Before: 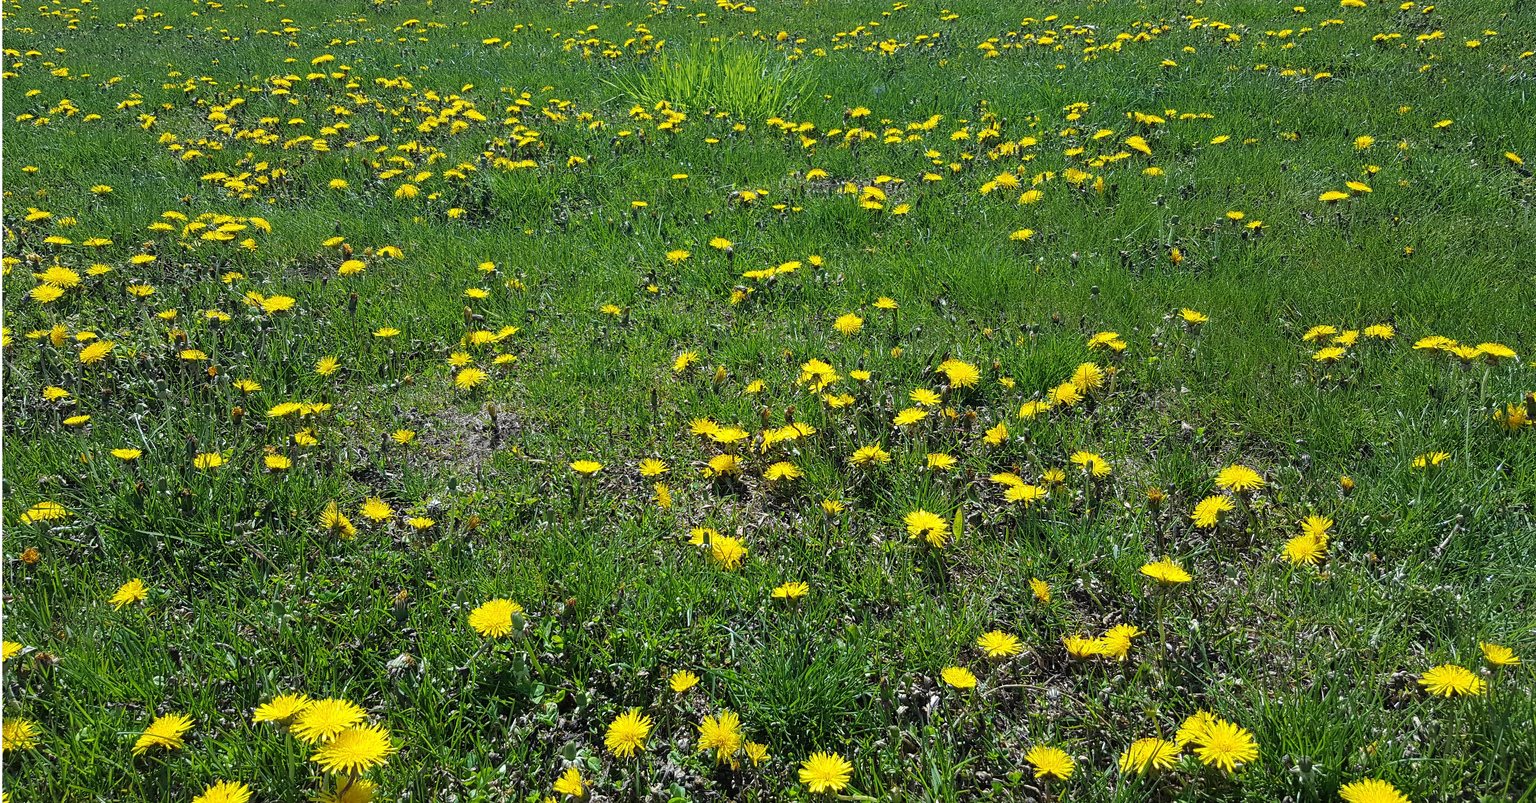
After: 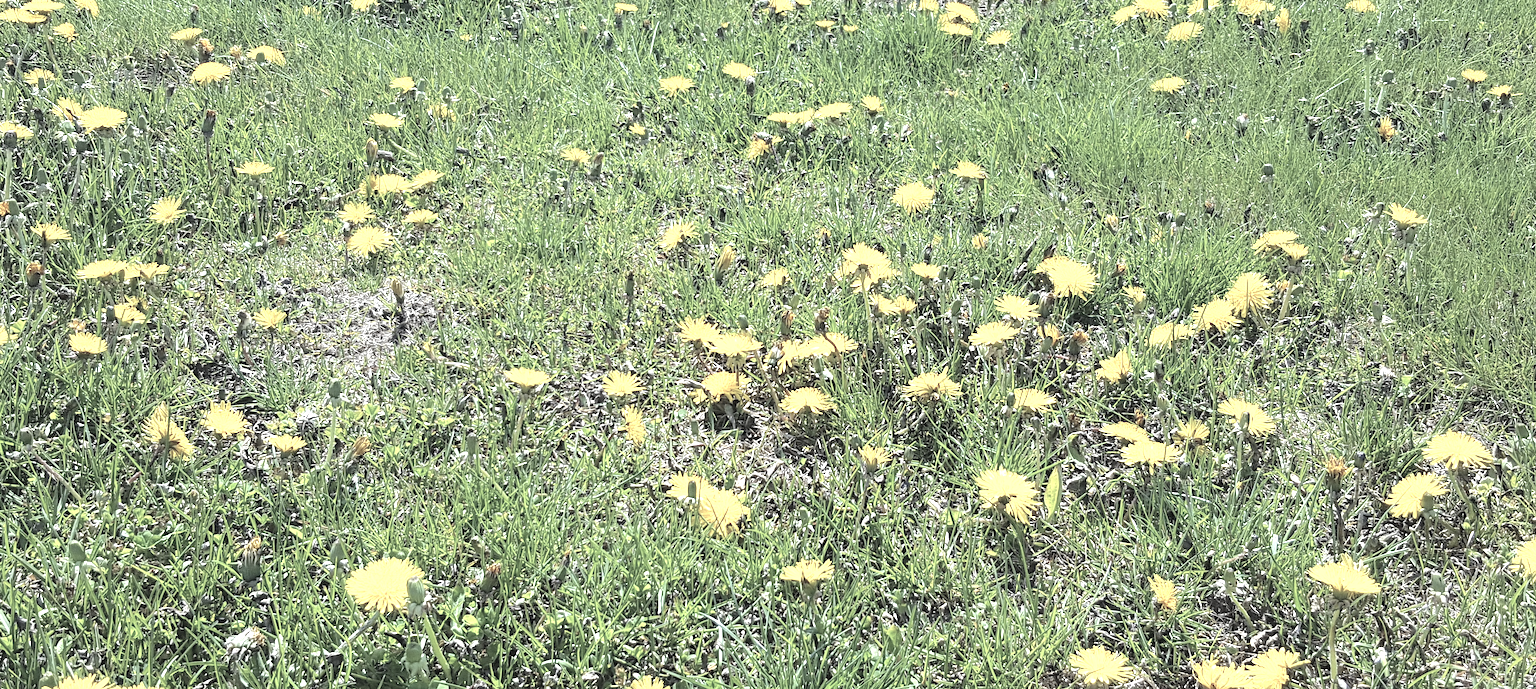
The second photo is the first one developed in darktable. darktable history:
crop and rotate: angle -3.5°, left 9.778%, top 20.868%, right 12.164%, bottom 12.08%
contrast brightness saturation: brightness 0.18, saturation -0.513
exposure: black level correction 0, exposure 1.2 EV, compensate exposure bias true, compensate highlight preservation false
